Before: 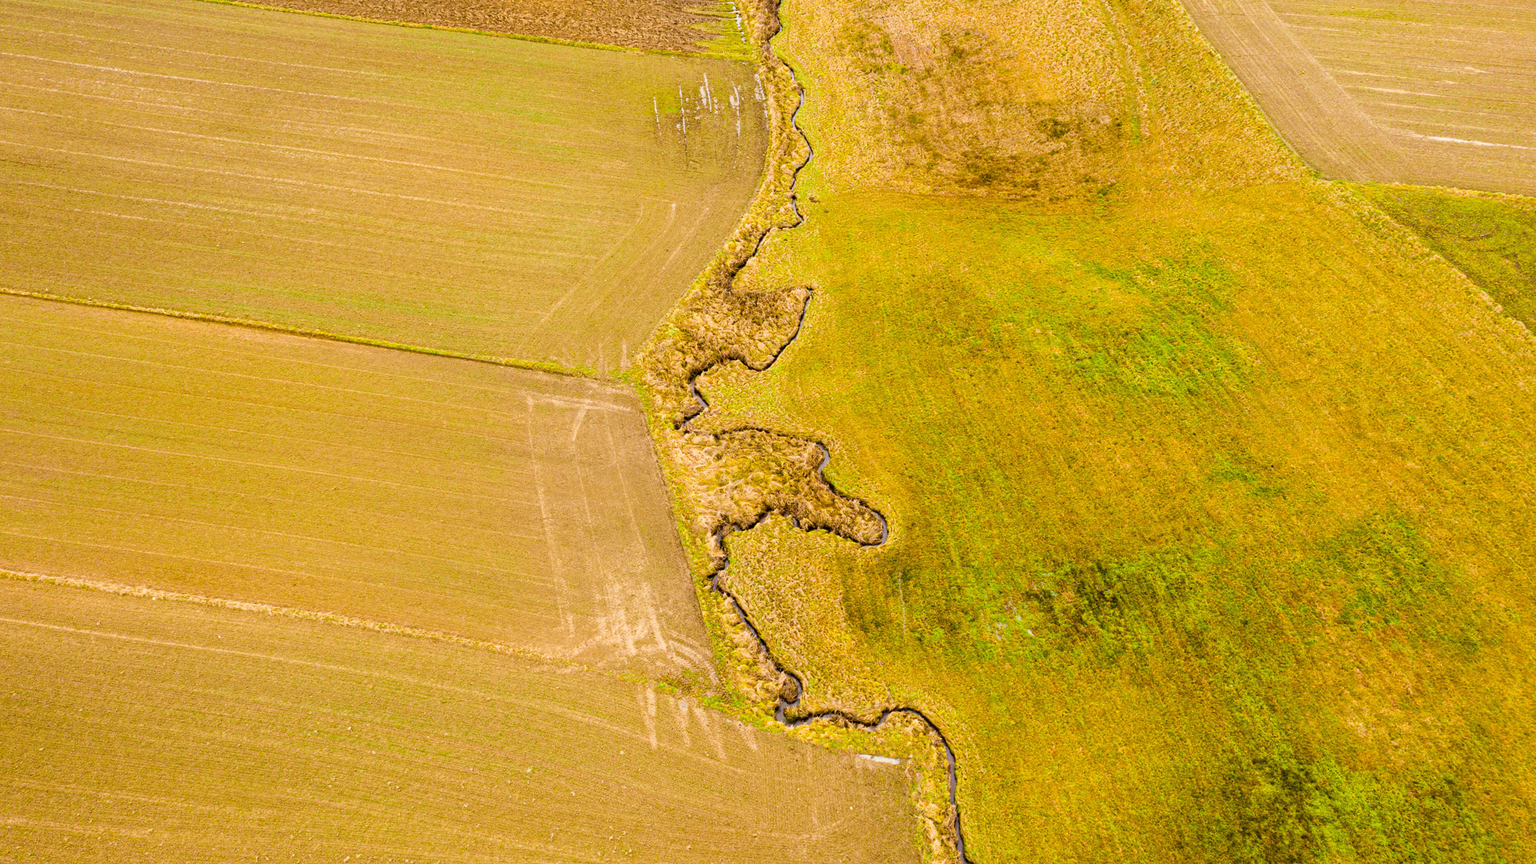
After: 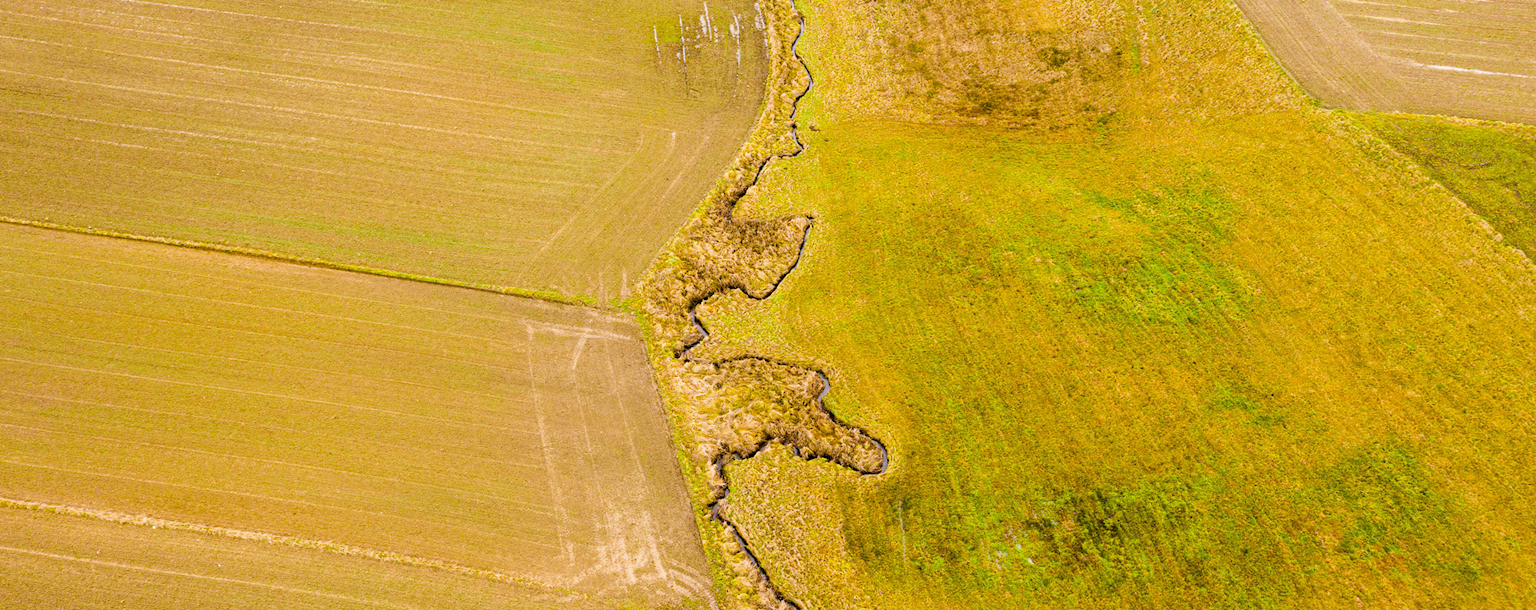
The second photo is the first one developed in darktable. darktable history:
crop and rotate: top 8.293%, bottom 20.996%
white balance: red 0.984, blue 1.059
